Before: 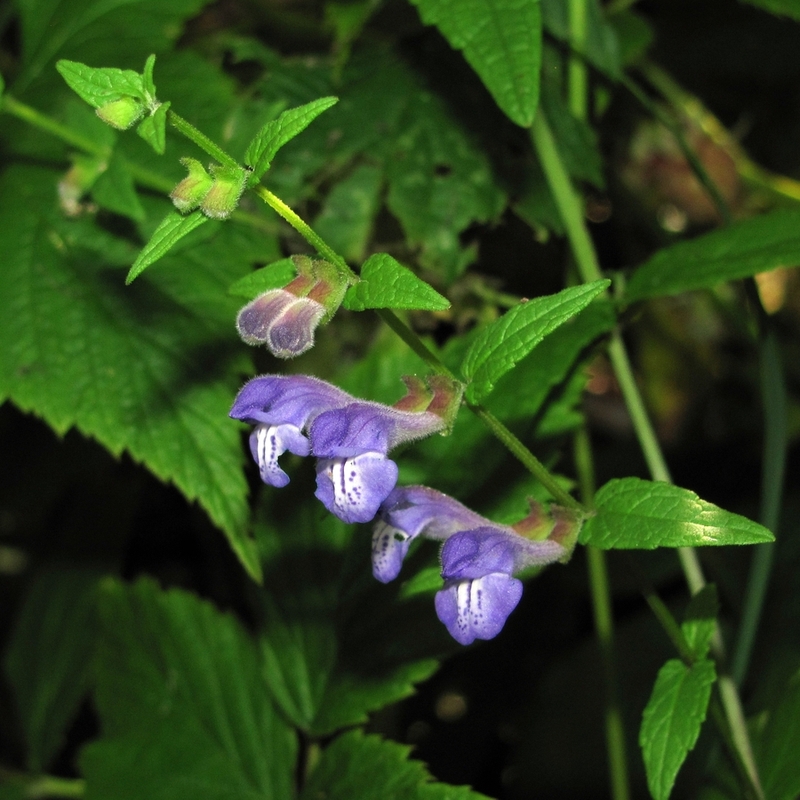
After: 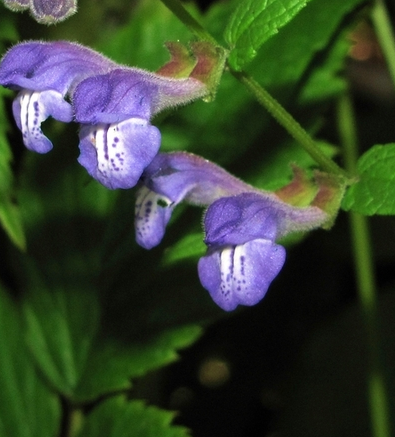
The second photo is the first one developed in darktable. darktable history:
crop: left 29.672%, top 41.786%, right 20.851%, bottom 3.487%
velvia: on, module defaults
